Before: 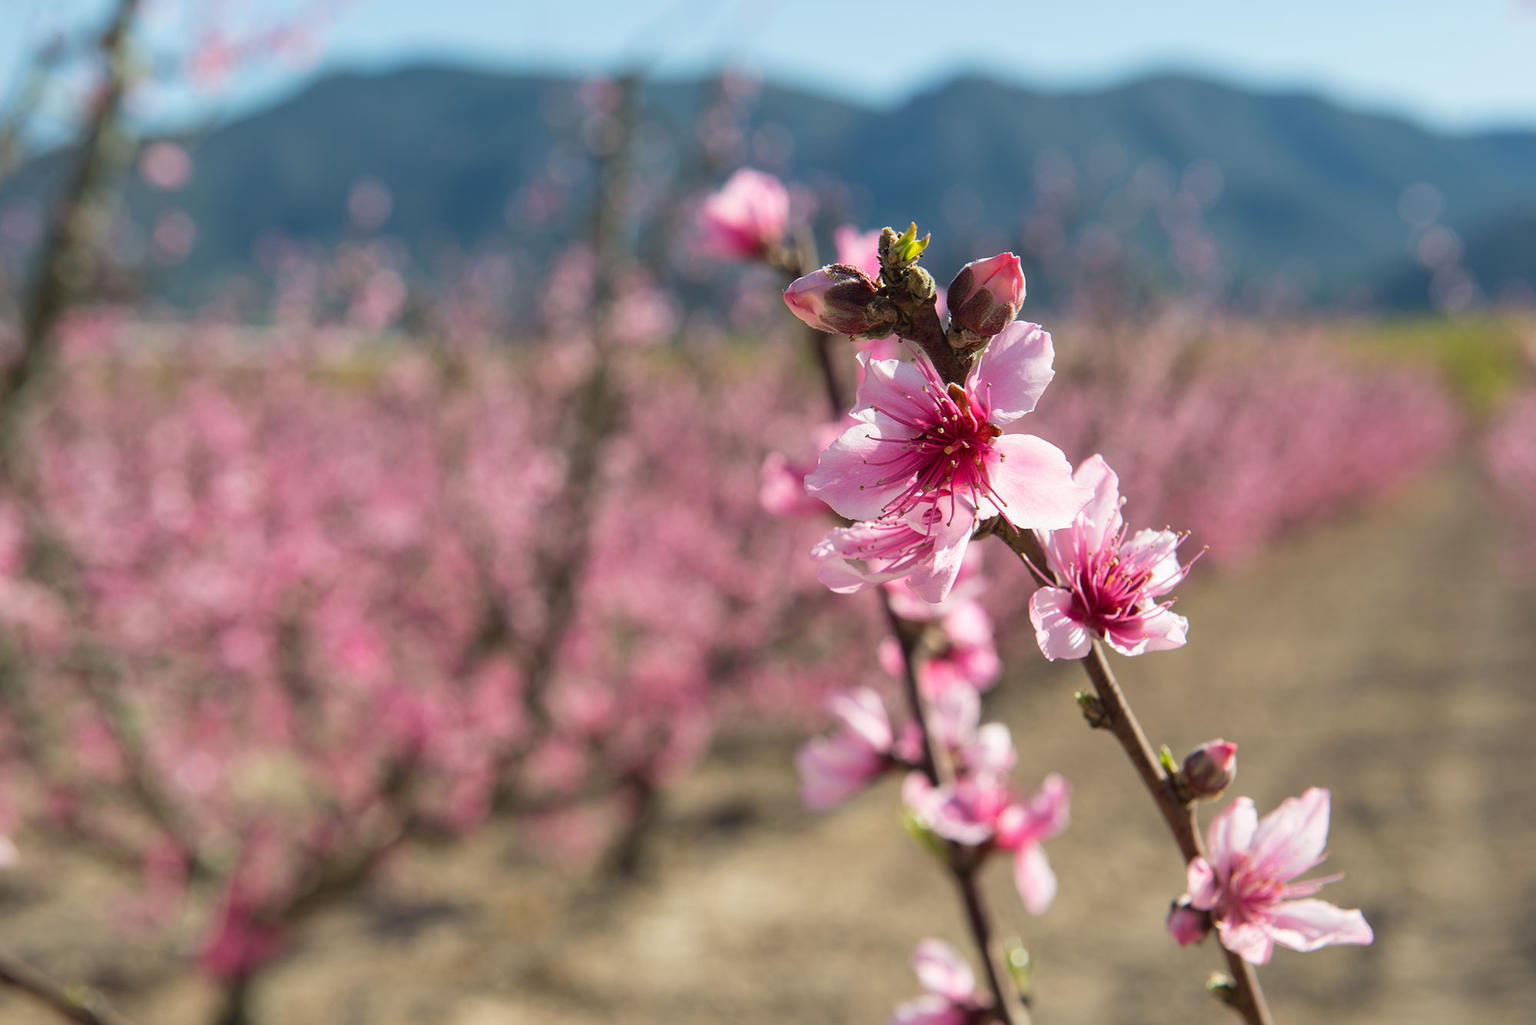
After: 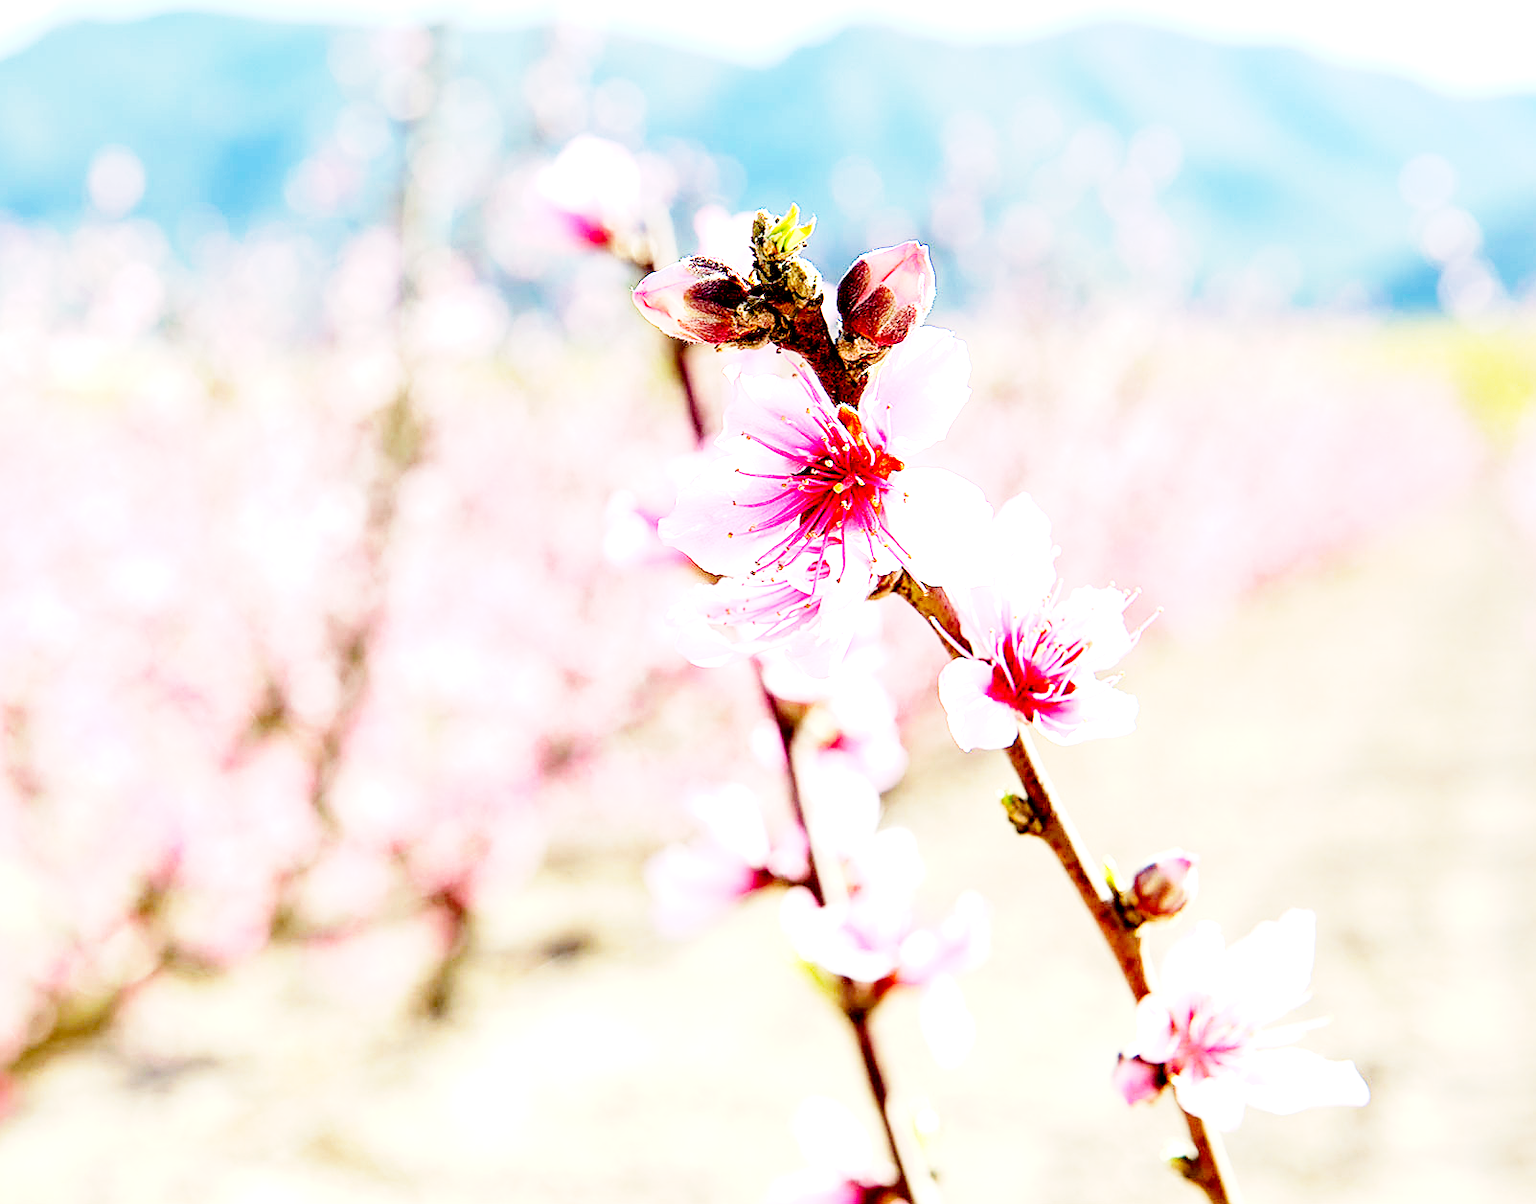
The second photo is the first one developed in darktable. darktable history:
crop and rotate: left 18.027%, top 5.778%, right 1.81%
sharpen: on, module defaults
exposure: black level correction 0.015, exposure 1.777 EV, compensate exposure bias true, compensate highlight preservation false
base curve: curves: ch0 [(0, 0) (0, 0.001) (0.001, 0.001) (0.004, 0.002) (0.007, 0.004) (0.015, 0.013) (0.033, 0.045) (0.052, 0.096) (0.075, 0.17) (0.099, 0.241) (0.163, 0.42) (0.219, 0.55) (0.259, 0.616) (0.327, 0.722) (0.365, 0.765) (0.522, 0.873) (0.547, 0.881) (0.689, 0.919) (0.826, 0.952) (1, 1)], preserve colors none
